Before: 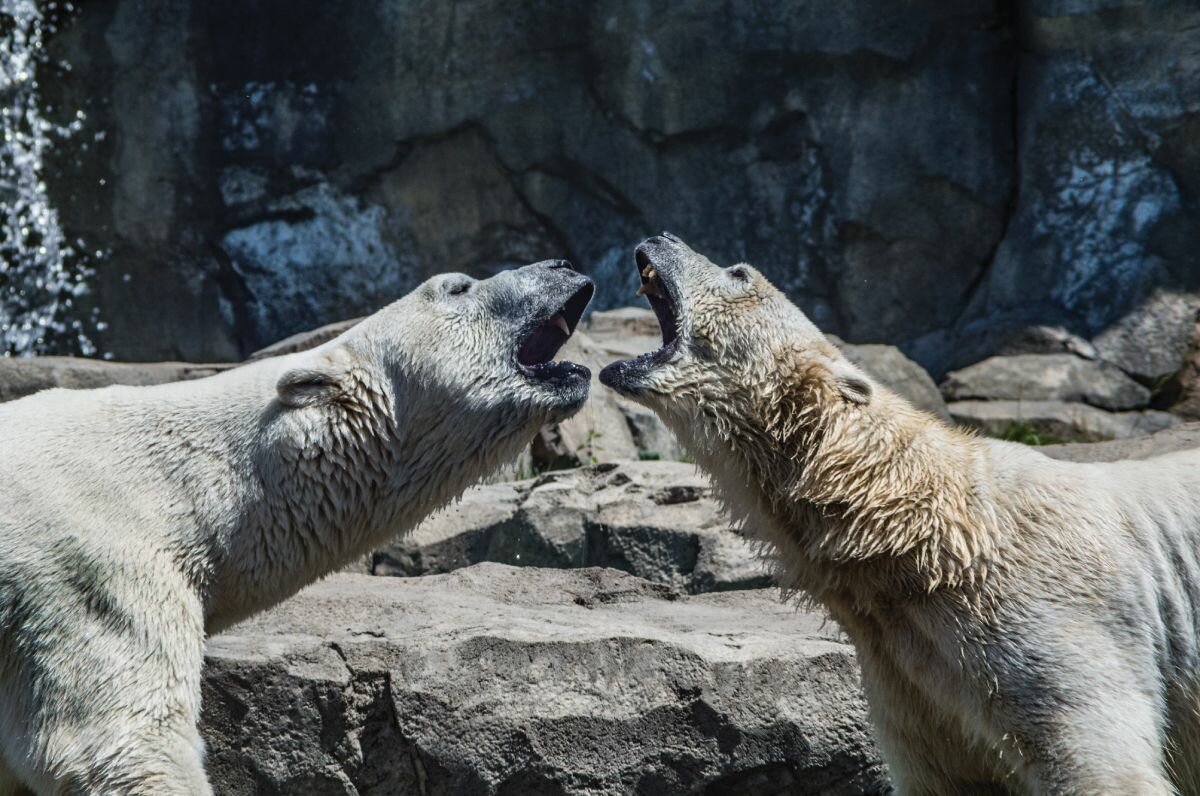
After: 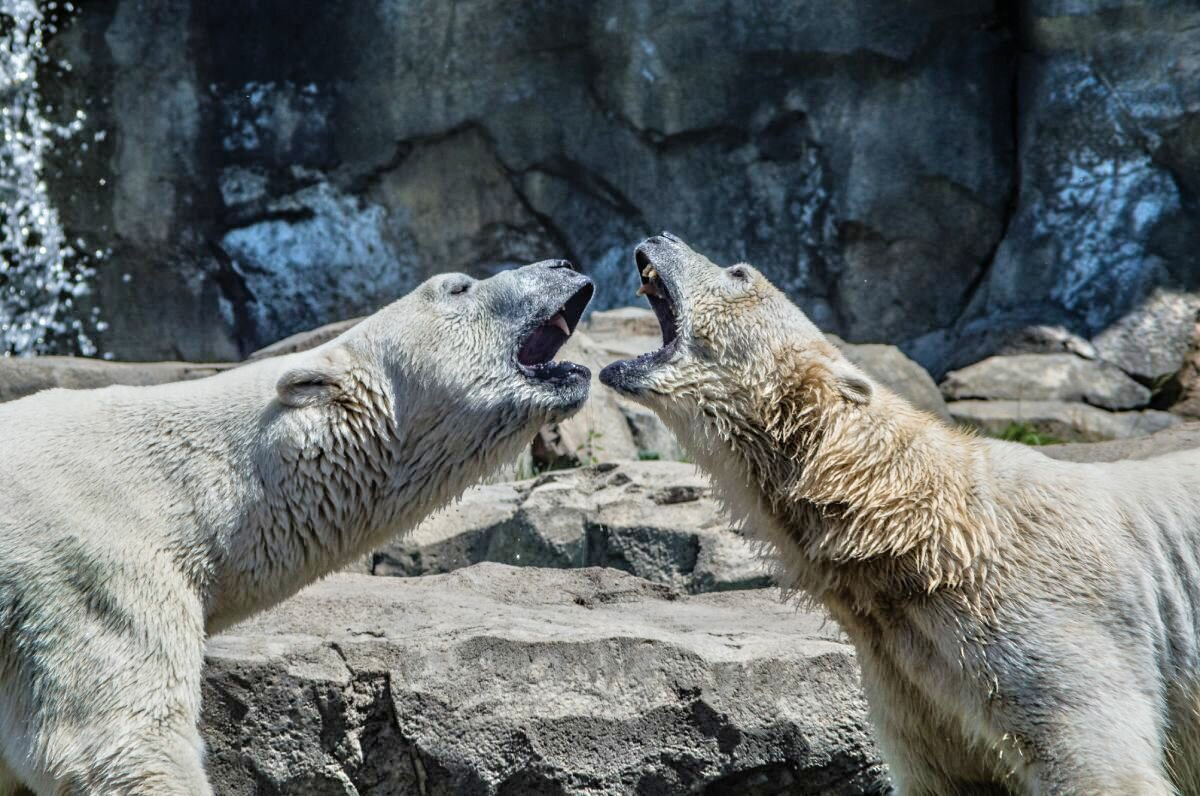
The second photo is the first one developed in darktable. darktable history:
exposure: black level correction 0.002, exposure -0.1 EV, compensate highlight preservation false
tone equalizer: -7 EV 0.15 EV, -6 EV 0.6 EV, -5 EV 1.15 EV, -4 EV 1.33 EV, -3 EV 1.15 EV, -2 EV 0.6 EV, -1 EV 0.15 EV, mask exposure compensation -0.5 EV
